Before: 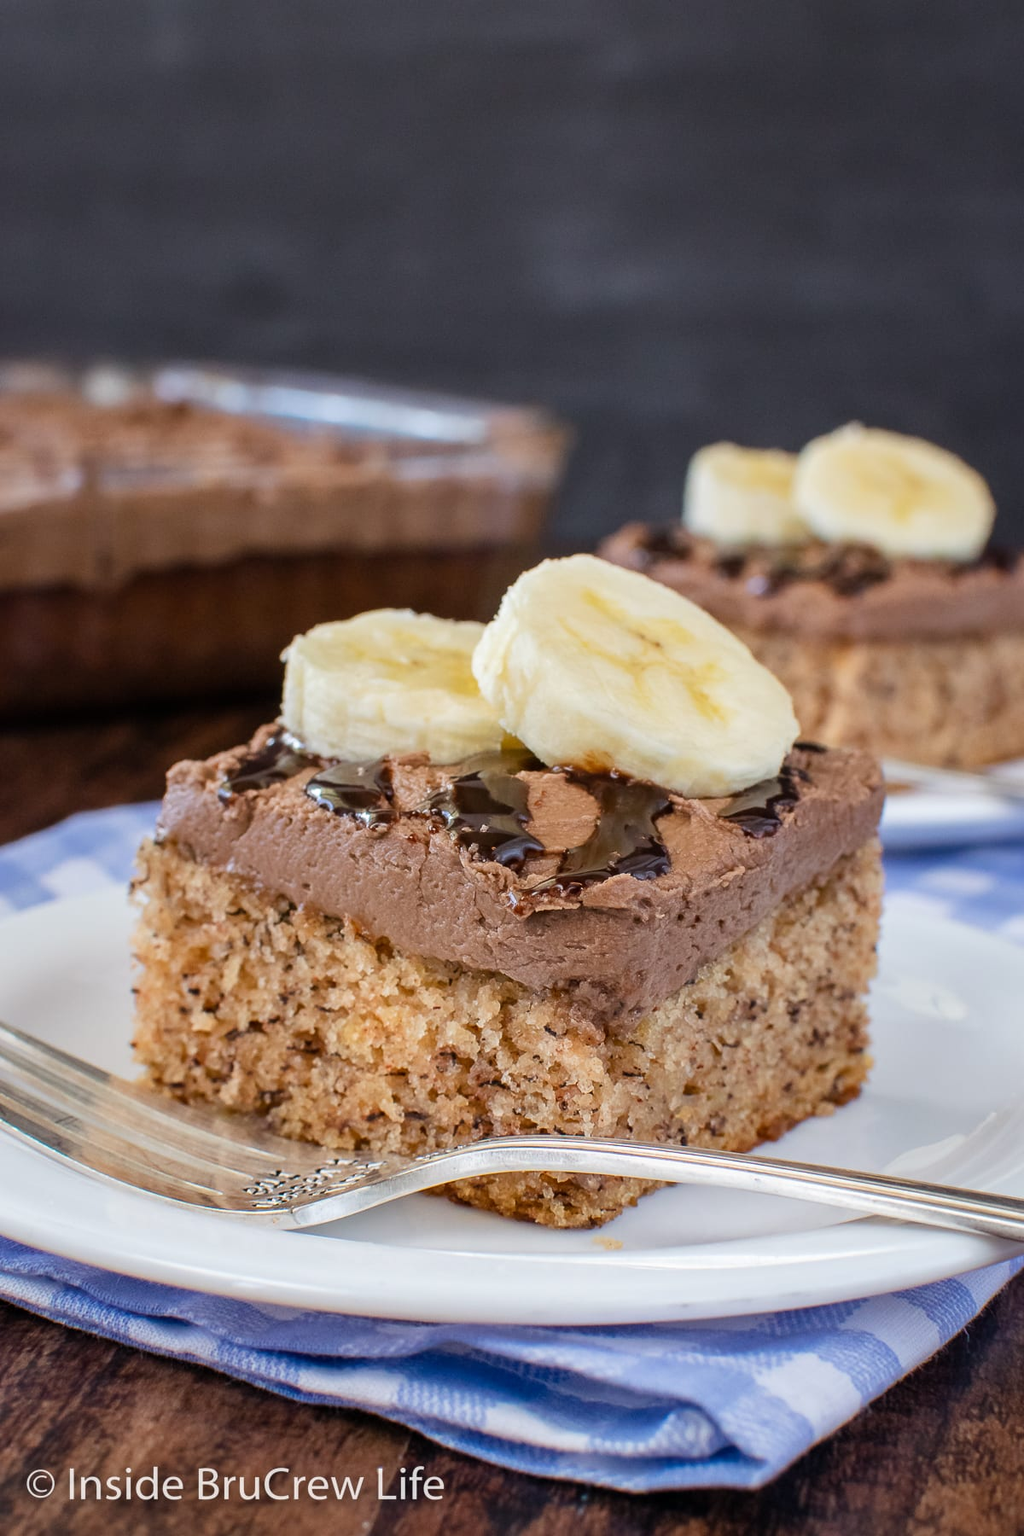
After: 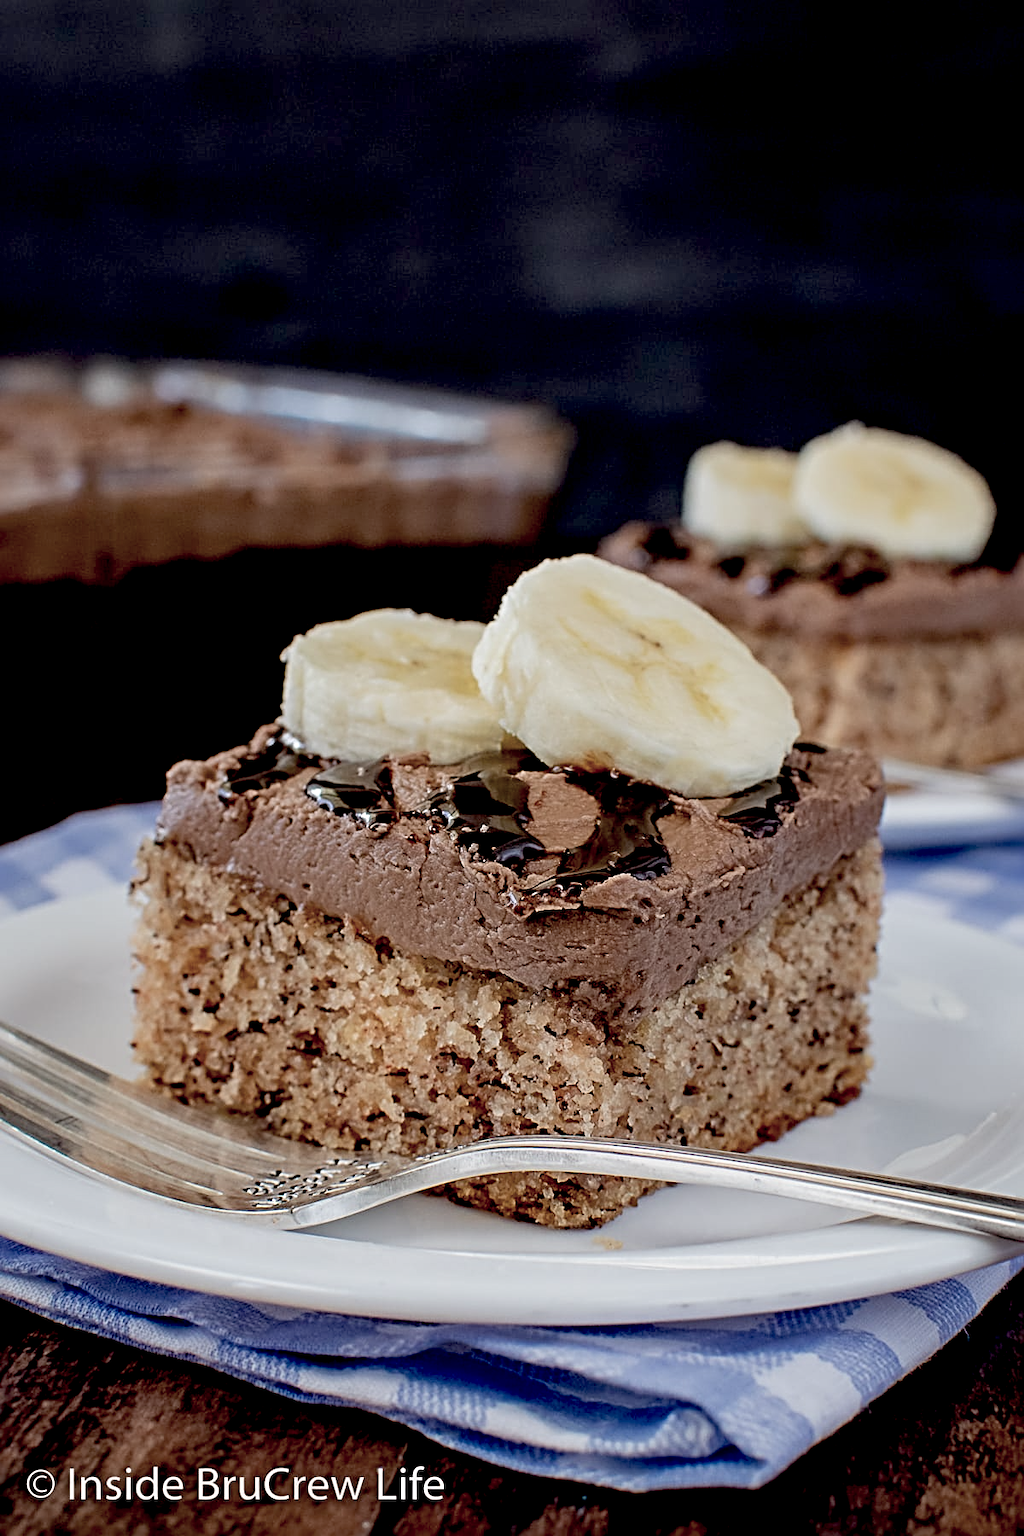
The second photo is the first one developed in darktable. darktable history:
exposure: black level correction 0.046, exposure -0.228 EV, compensate highlight preservation false
color balance: input saturation 100.43%, contrast fulcrum 14.22%, output saturation 70.41%
sharpen: radius 4
